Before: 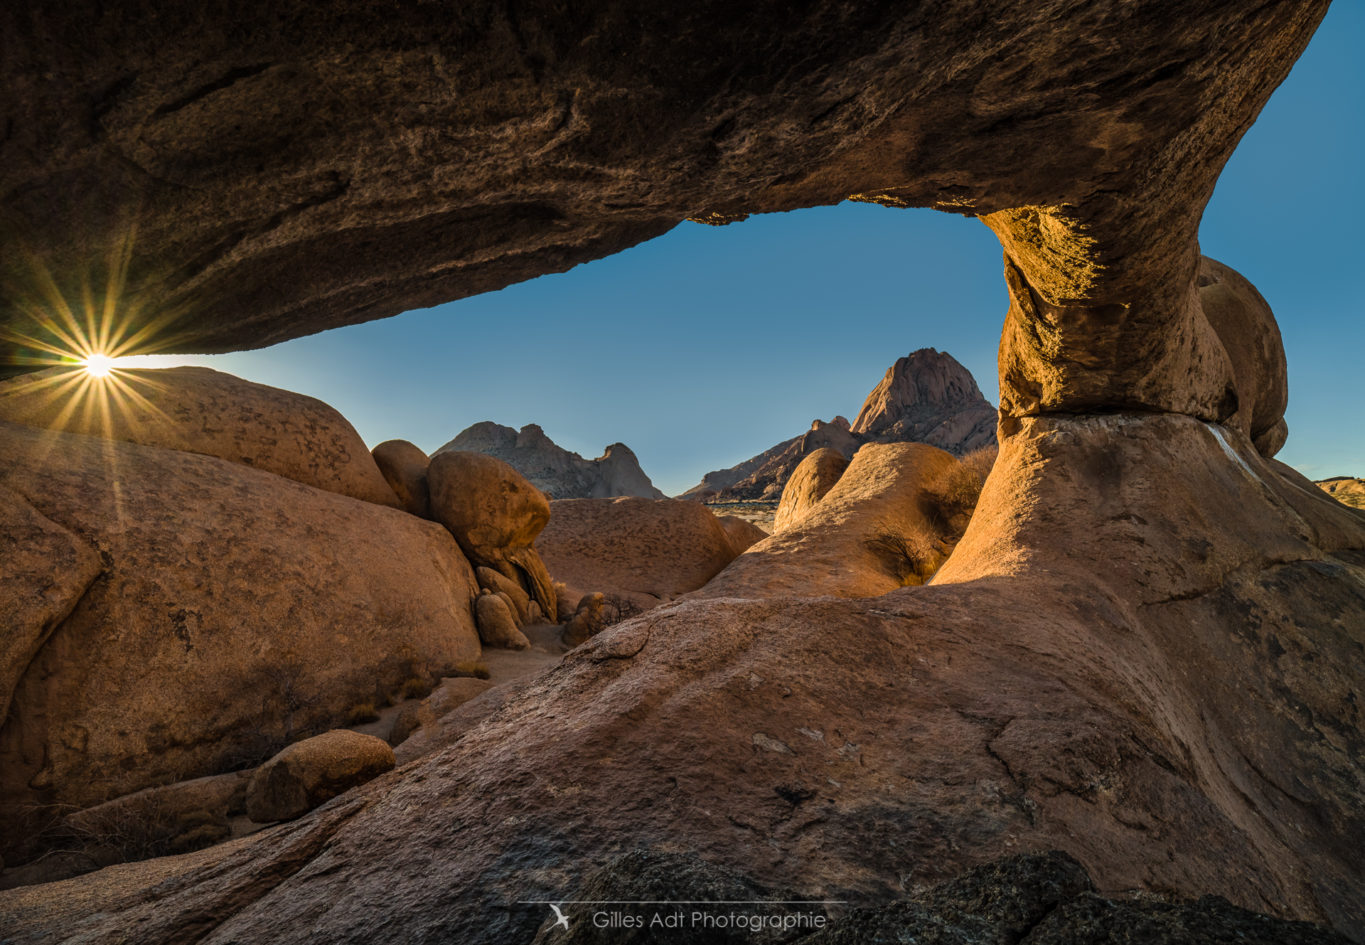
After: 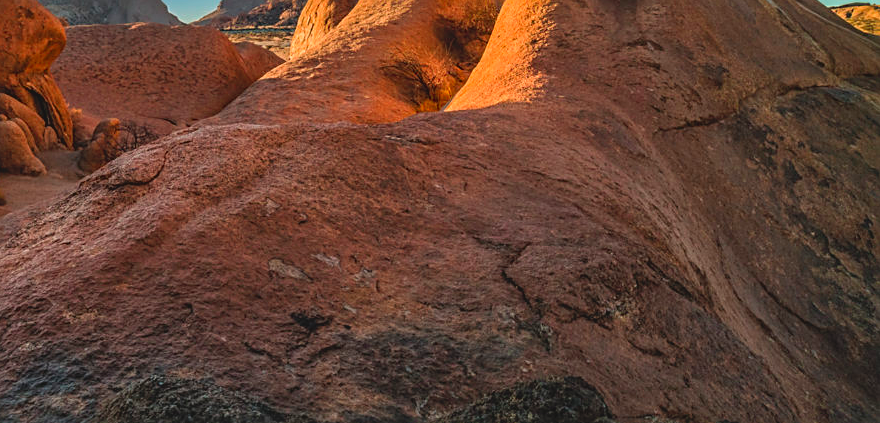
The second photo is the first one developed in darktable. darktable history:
color contrast: green-magenta contrast 1.73, blue-yellow contrast 1.15
contrast brightness saturation: contrast -0.1, brightness 0.05, saturation 0.08
sharpen: on, module defaults
crop and rotate: left 35.509%, top 50.238%, bottom 4.934%
